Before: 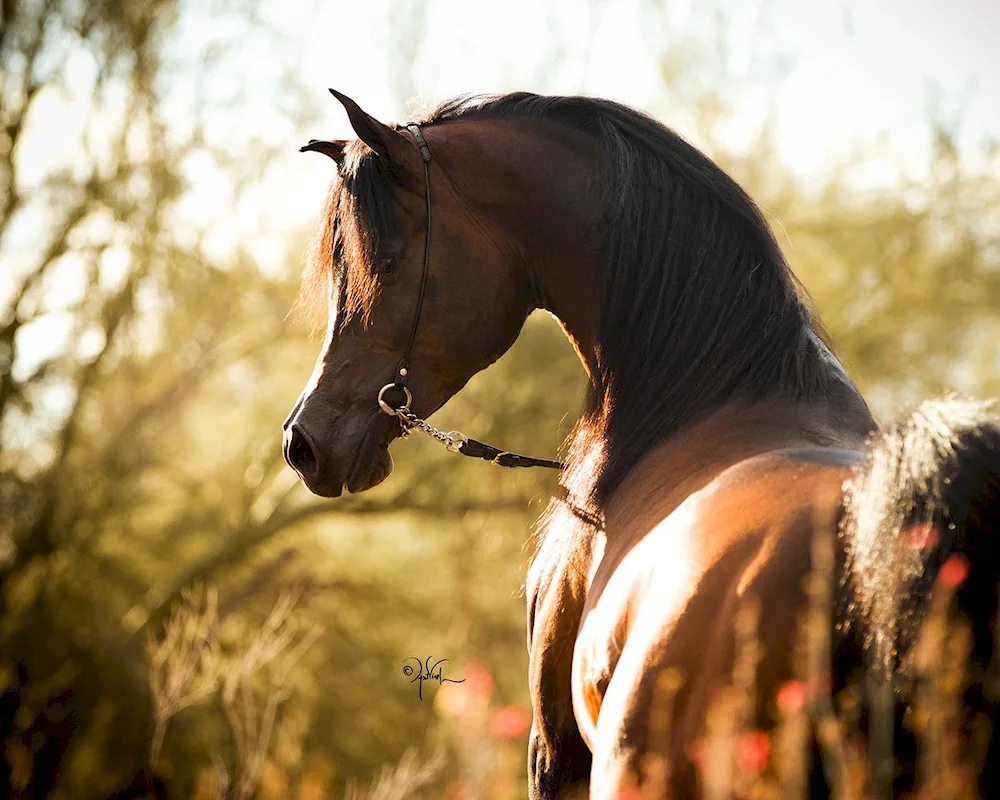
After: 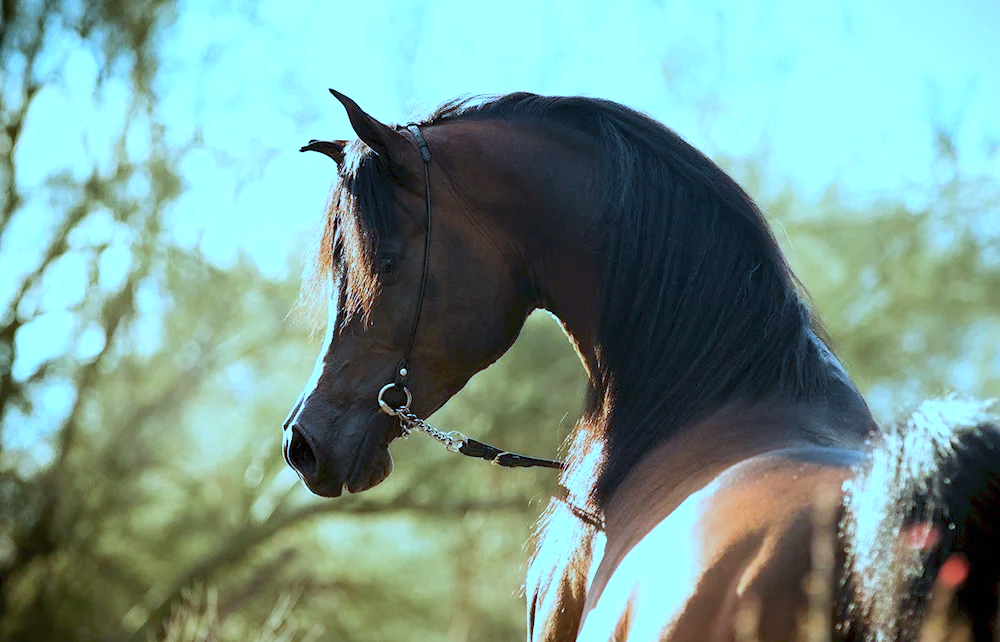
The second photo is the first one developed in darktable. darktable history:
color calibration: illuminant custom, x 0.432, y 0.395, temperature 3098 K
crop: bottom 19.644%
